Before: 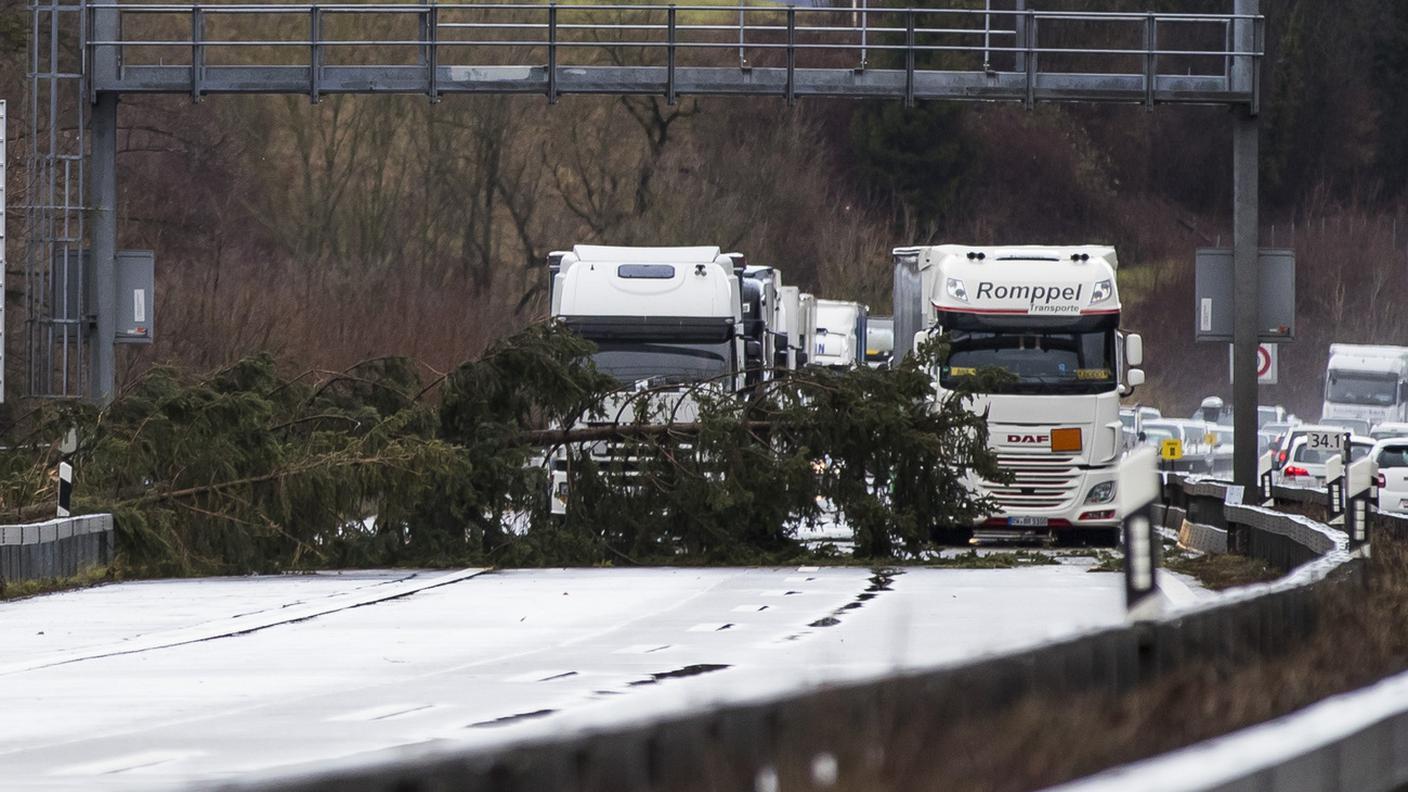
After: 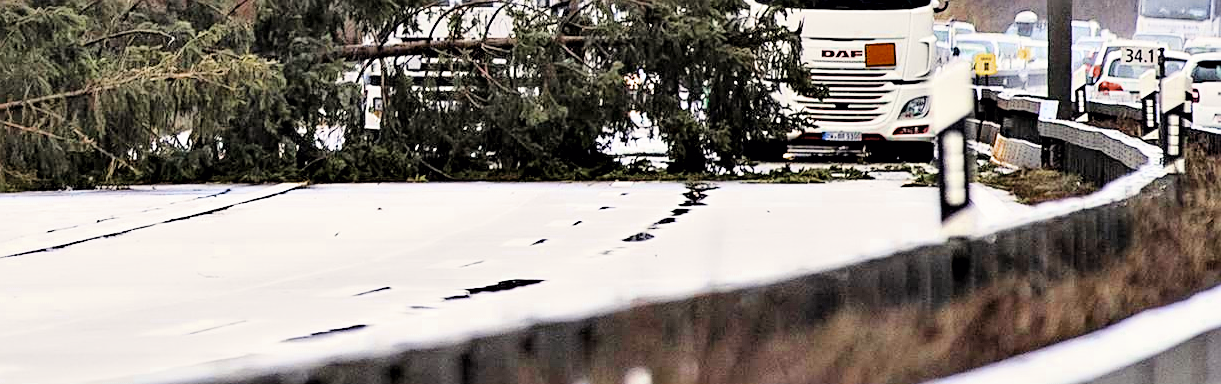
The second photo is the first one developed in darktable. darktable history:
crop and rotate: left 13.248%, top 48.647%, bottom 2.85%
sharpen: on, module defaults
tone equalizer: -8 EV -0.41 EV, -7 EV -0.393 EV, -6 EV -0.294 EV, -5 EV -0.203 EV, -3 EV 0.239 EV, -2 EV 0.361 EV, -1 EV 0.405 EV, +0 EV 0.399 EV
exposure: black level correction 0, exposure 1.172 EV, compensate highlight preservation false
color balance rgb: shadows lift › chroma 2.016%, shadows lift › hue 52.72°, highlights gain › chroma 2.008%, highlights gain › hue 73.23°, perceptual saturation grading › global saturation 25.432%, perceptual brilliance grading › mid-tones 10.004%, perceptual brilliance grading › shadows 15.005%, global vibrance 20%
color zones: curves: ch0 [(0, 0.5) (0.125, 0.4) (0.25, 0.5) (0.375, 0.4) (0.5, 0.4) (0.625, 0.6) (0.75, 0.6) (0.875, 0.5)]; ch1 [(0, 0.35) (0.125, 0.45) (0.25, 0.35) (0.375, 0.35) (0.5, 0.35) (0.625, 0.35) (0.75, 0.45) (0.875, 0.35)]; ch2 [(0, 0.6) (0.125, 0.5) (0.25, 0.5) (0.375, 0.6) (0.5, 0.6) (0.625, 0.5) (0.75, 0.5) (0.875, 0.5)]
filmic rgb: black relative exposure -16 EV, white relative exposure 6.07 EV, hardness 5.24, color science v6 (2022)
contrast equalizer: octaves 7, y [[0.6 ×6], [0.55 ×6], [0 ×6], [0 ×6], [0 ×6]]
